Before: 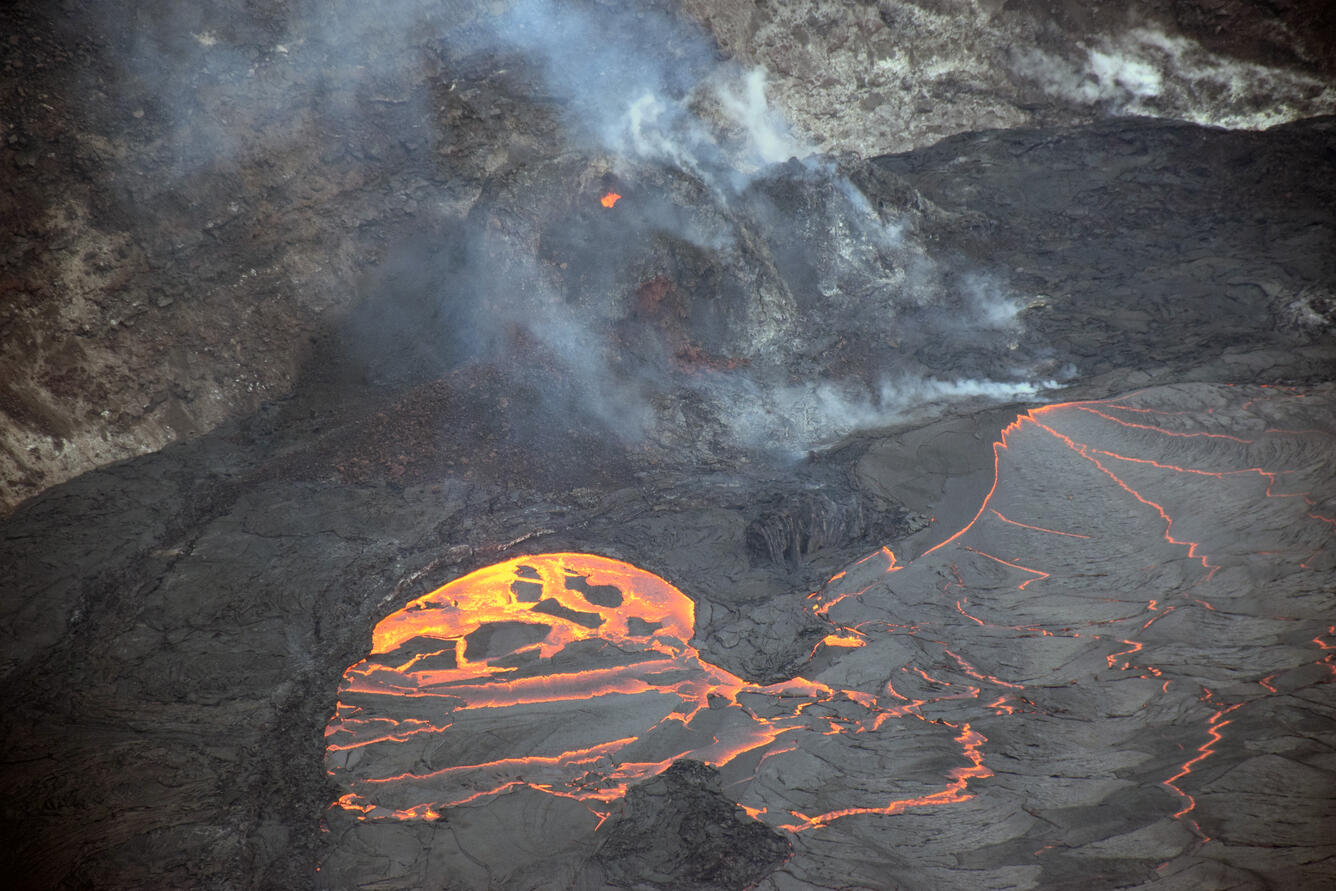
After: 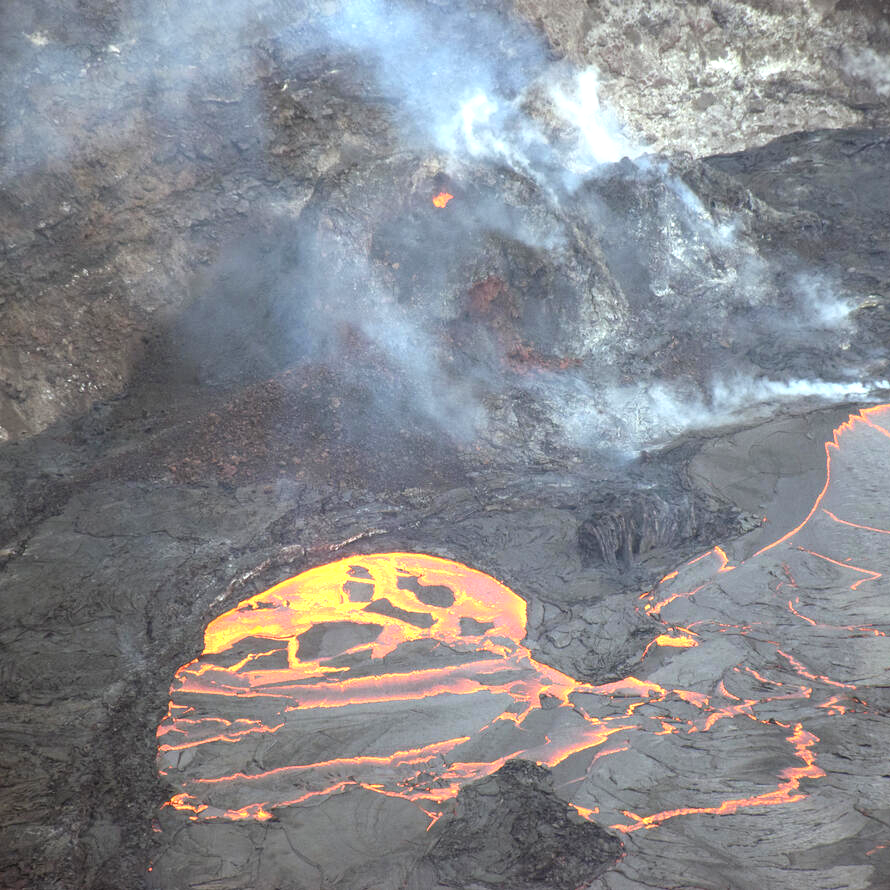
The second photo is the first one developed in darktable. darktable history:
crop and rotate: left 12.648%, right 20.685%
exposure: black level correction 0.001, exposure 0.955 EV, compensate exposure bias true, compensate highlight preservation false
